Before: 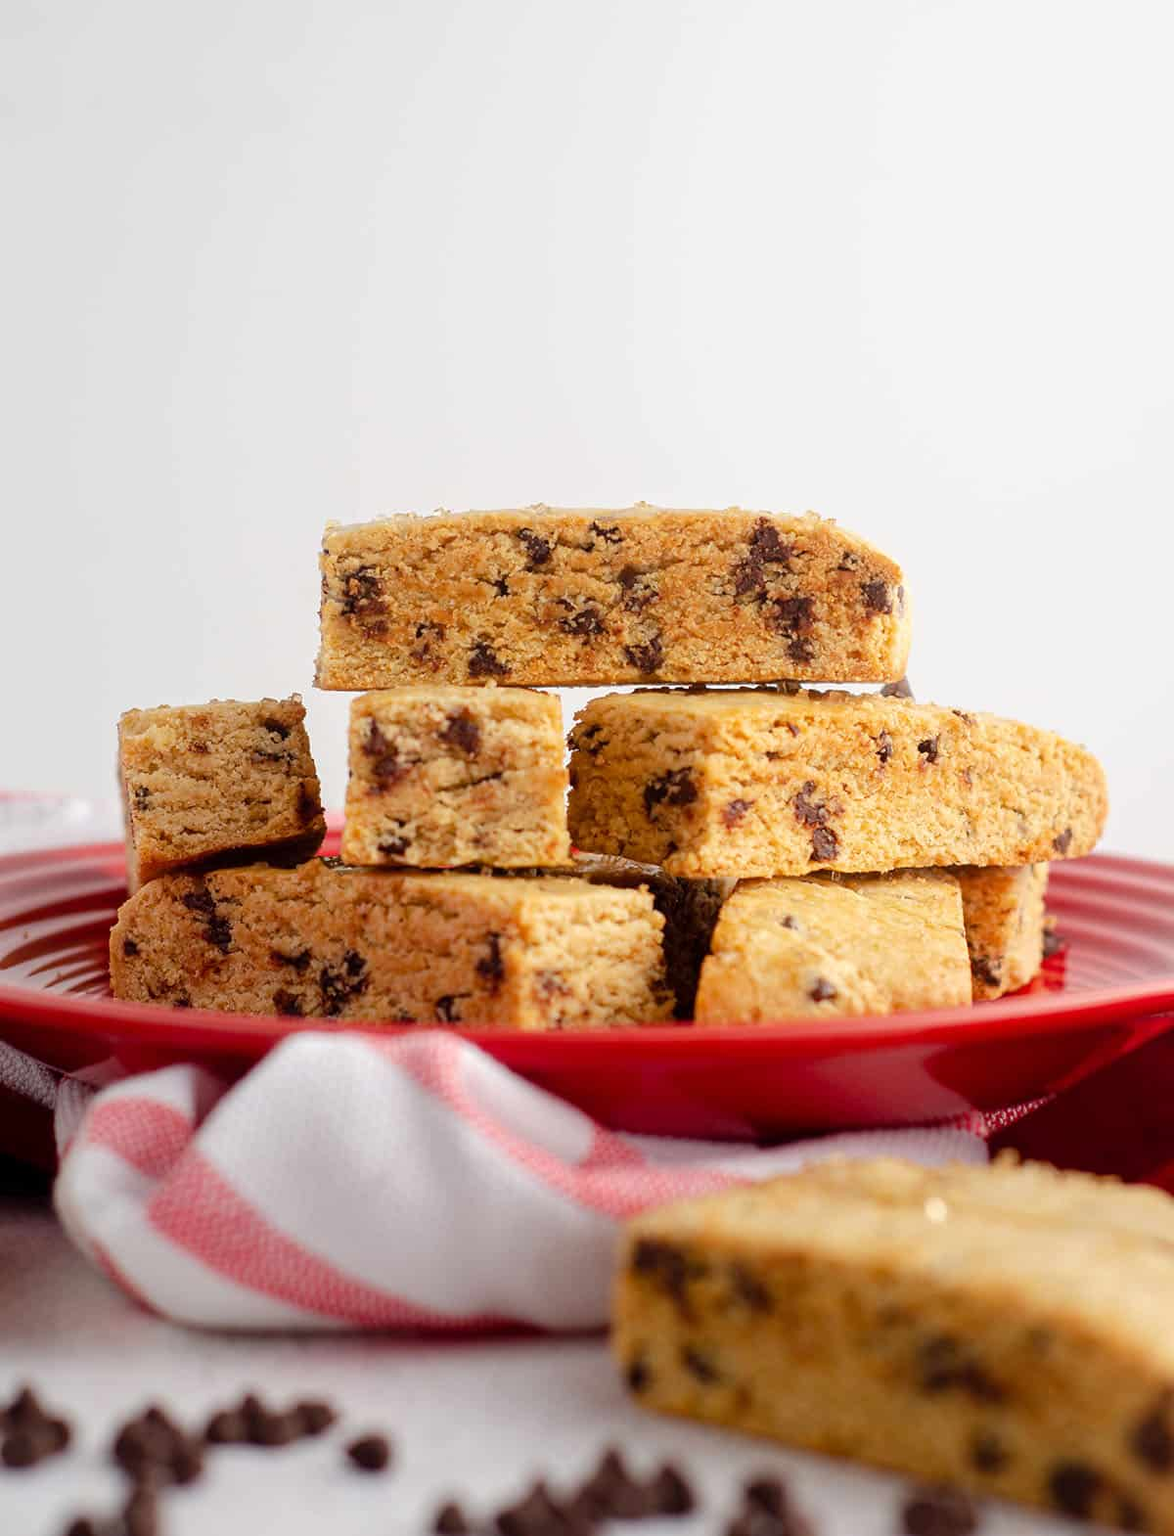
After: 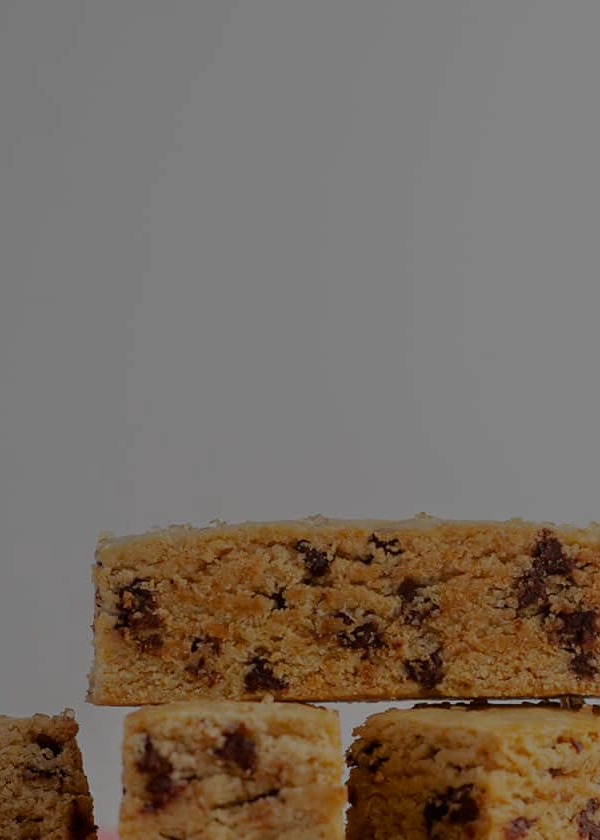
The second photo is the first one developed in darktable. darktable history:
crop: left 19.556%, right 30.401%, bottom 46.458%
tone equalizer: -8 EV -2 EV, -7 EV -2 EV, -6 EV -2 EV, -5 EV -2 EV, -4 EV -2 EV, -3 EV -2 EV, -2 EV -2 EV, -1 EV -1.63 EV, +0 EV -2 EV
